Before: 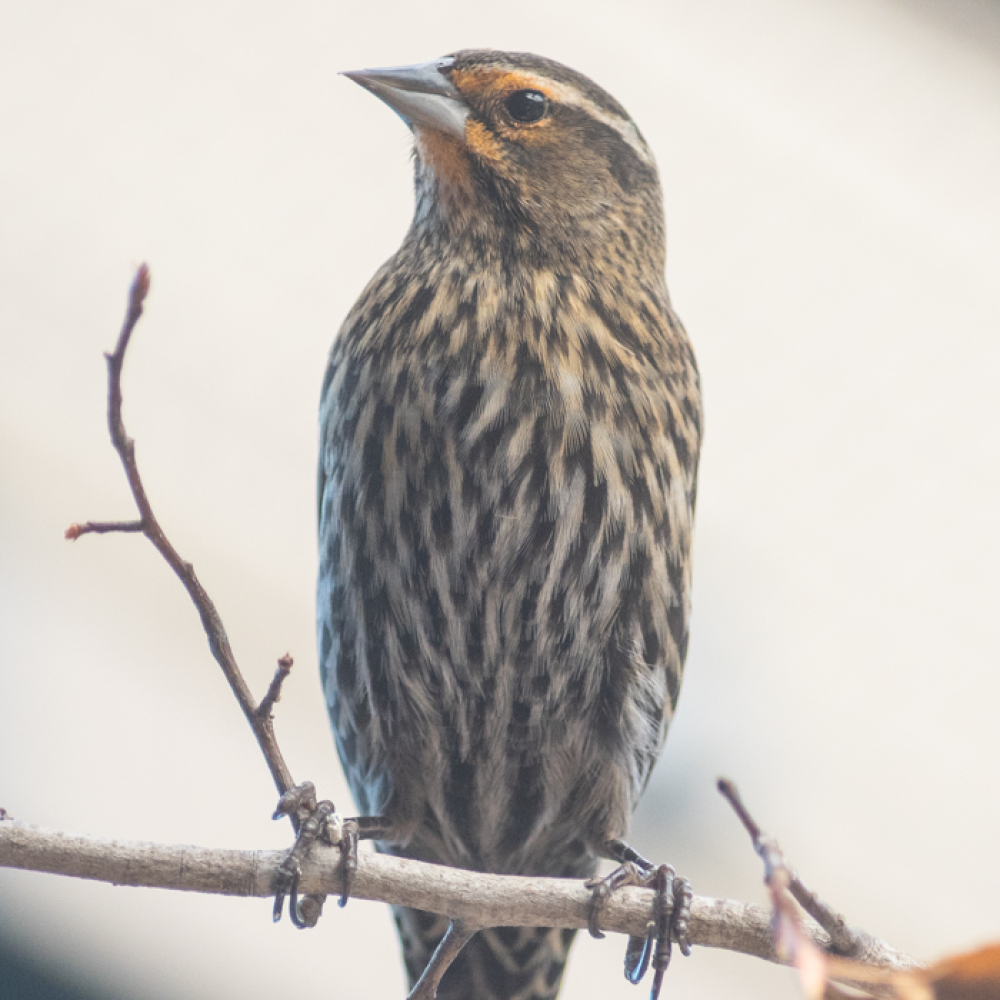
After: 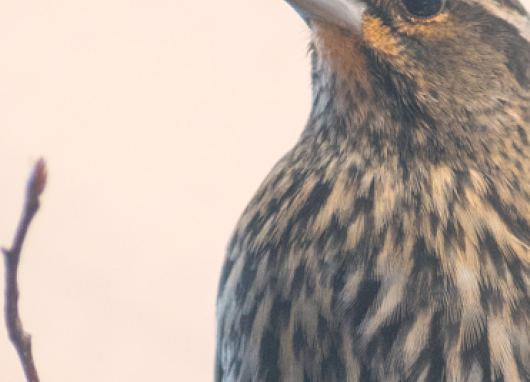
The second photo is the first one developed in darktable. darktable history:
color correction: highlights a* 5.46, highlights b* 5.34, shadows a* -4.76, shadows b* -5.1
crop: left 10.371%, top 10.565%, right 36.558%, bottom 51.223%
